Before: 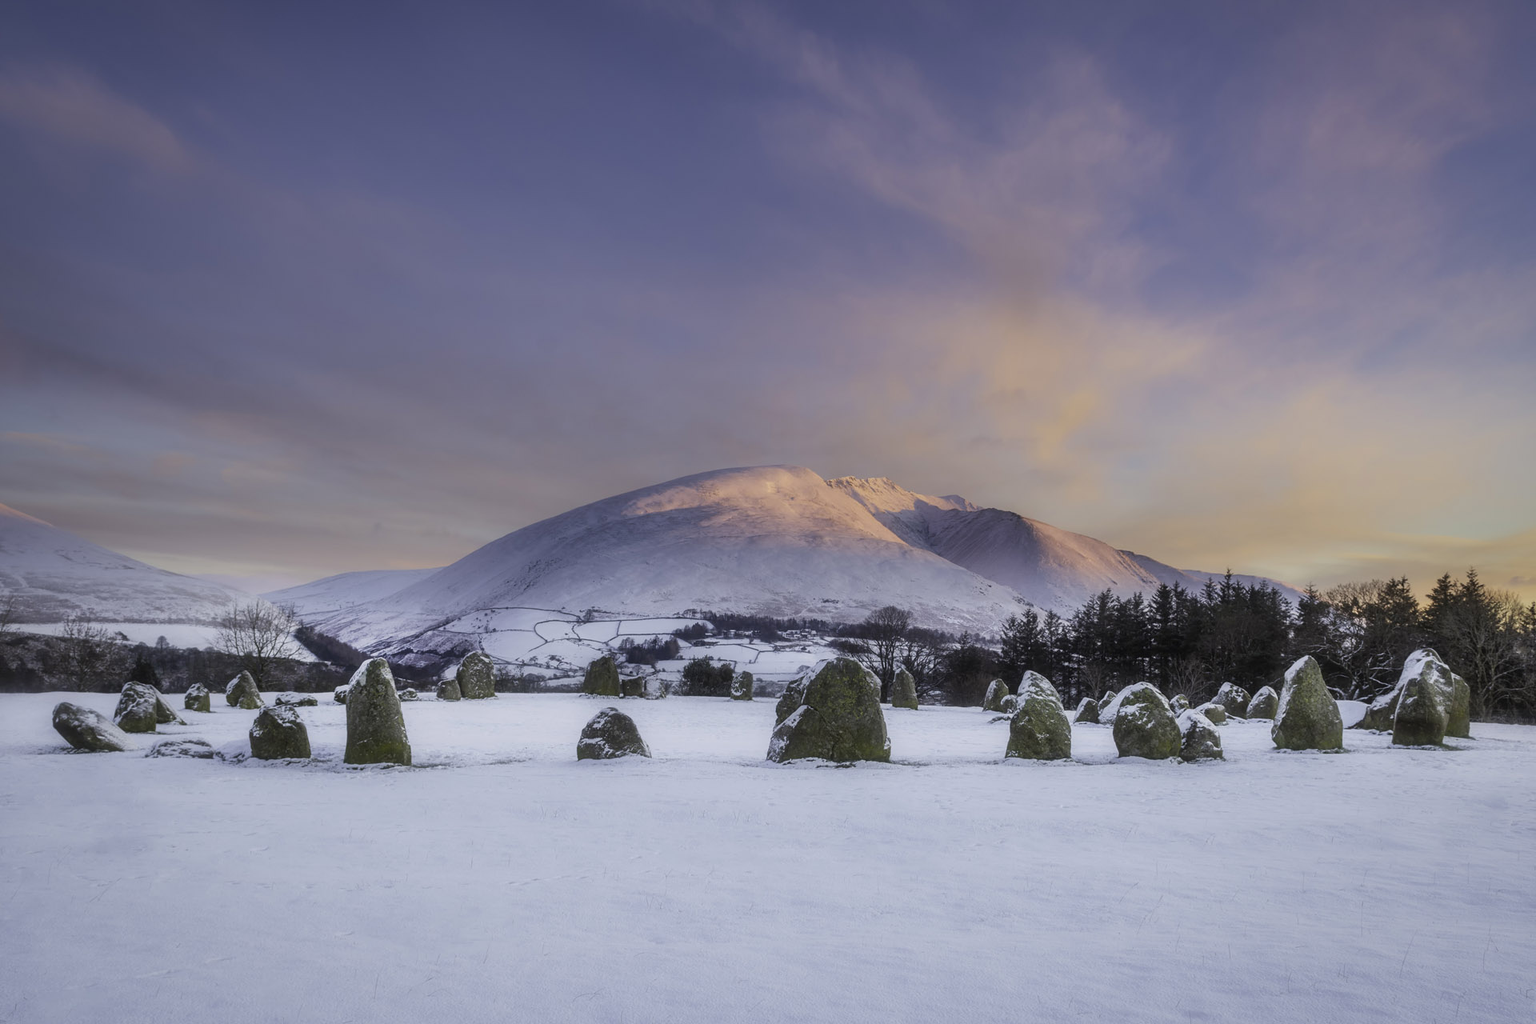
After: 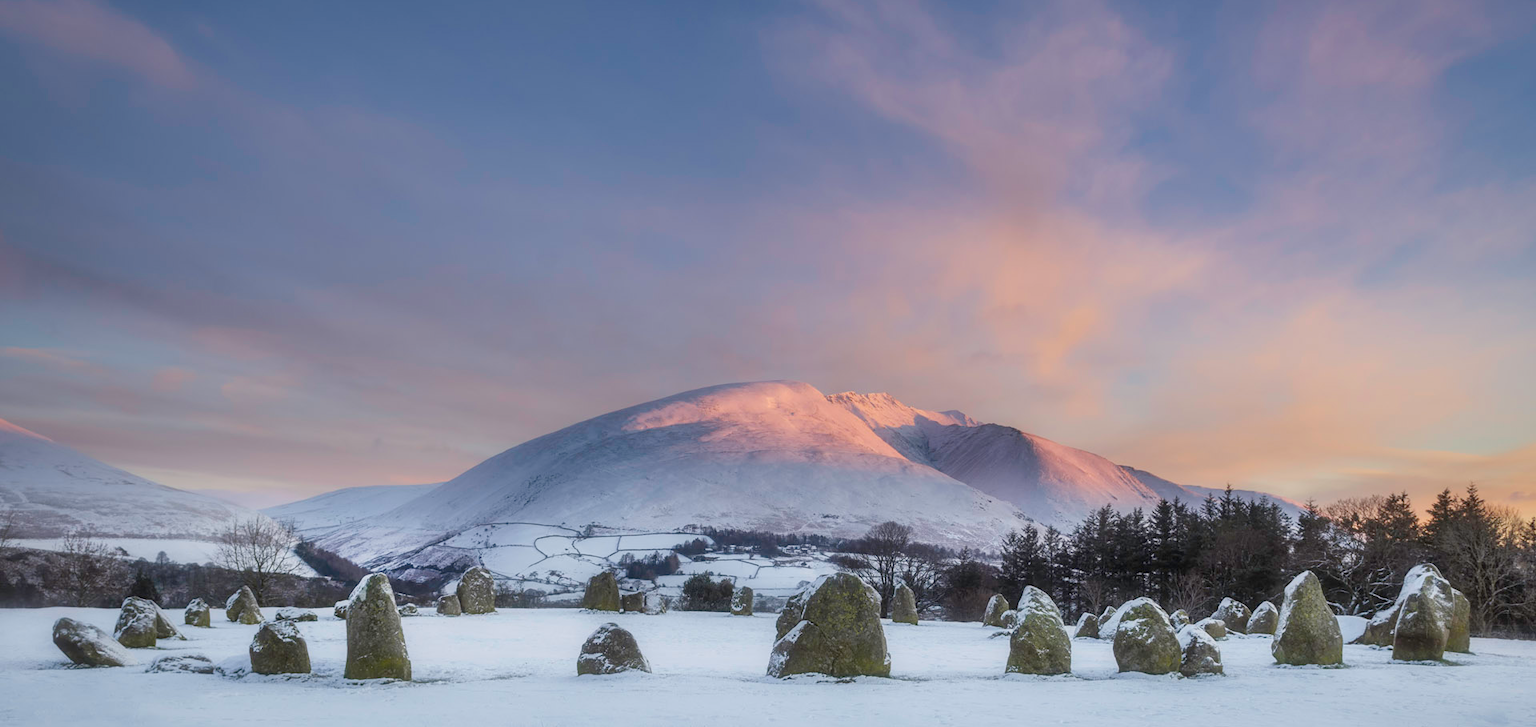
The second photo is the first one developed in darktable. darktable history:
crop and rotate: top 8.341%, bottom 20.592%
